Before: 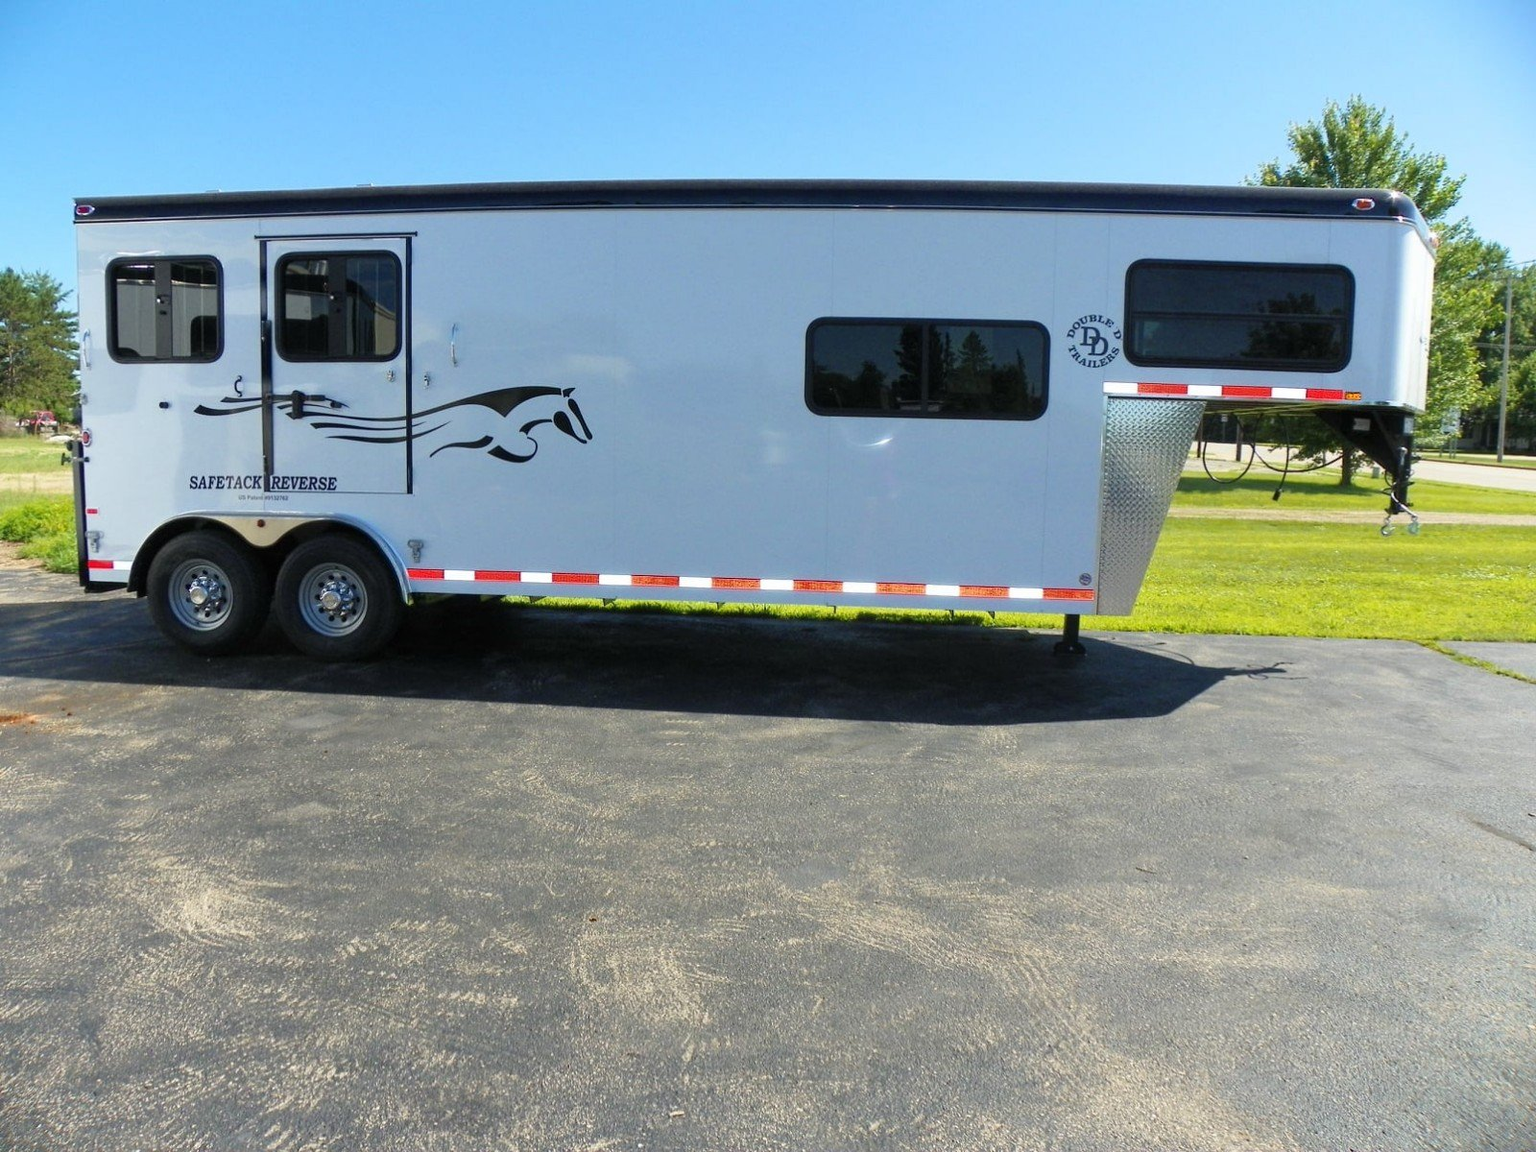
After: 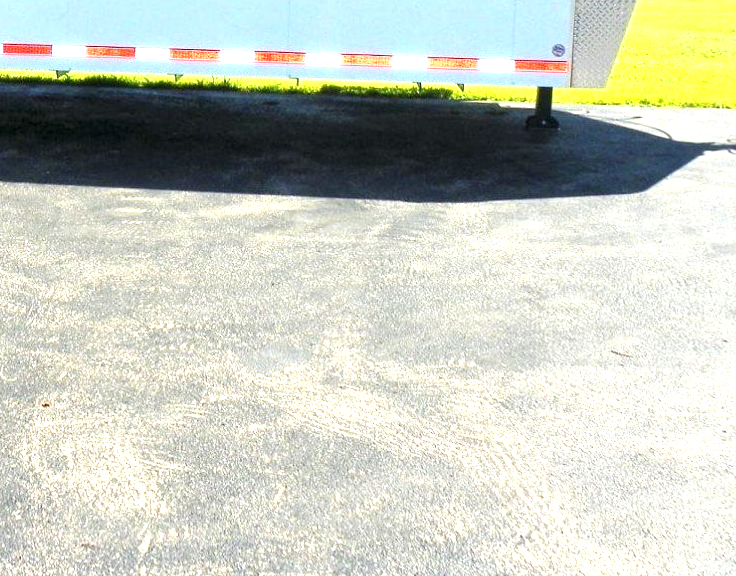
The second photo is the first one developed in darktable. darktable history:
local contrast: highlights 106%, shadows 103%, detail 119%, midtone range 0.2
crop: left 35.781%, top 46.124%, right 18.189%, bottom 5.873%
exposure: black level correction 0.001, exposure 1.399 EV, compensate exposure bias true, compensate highlight preservation false
